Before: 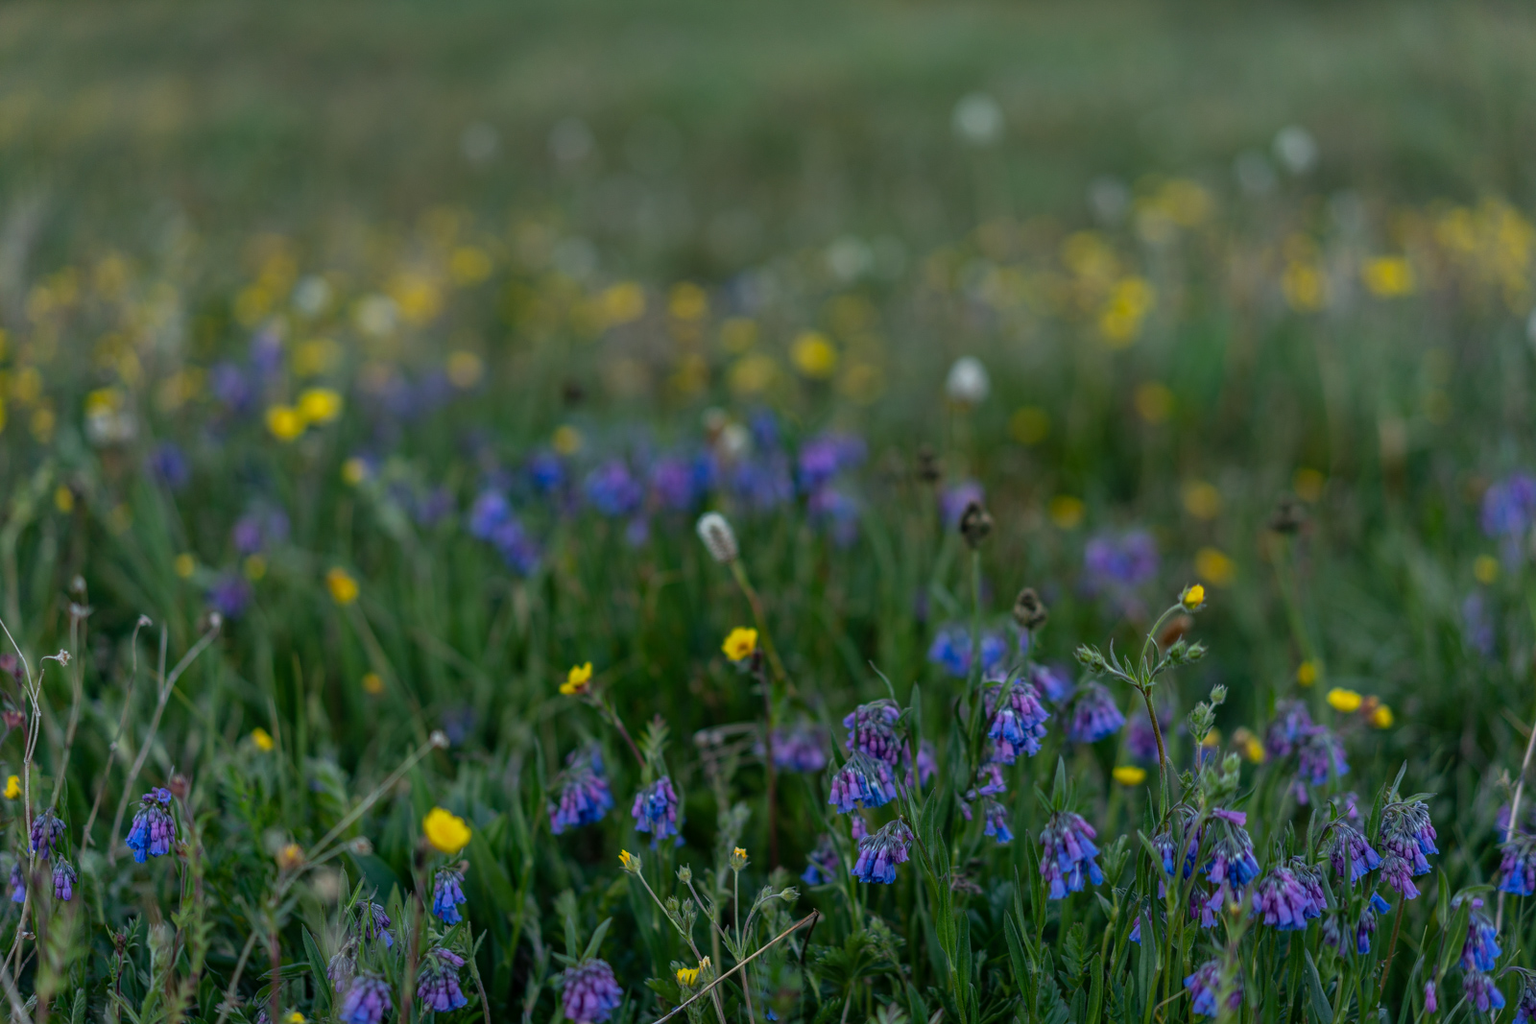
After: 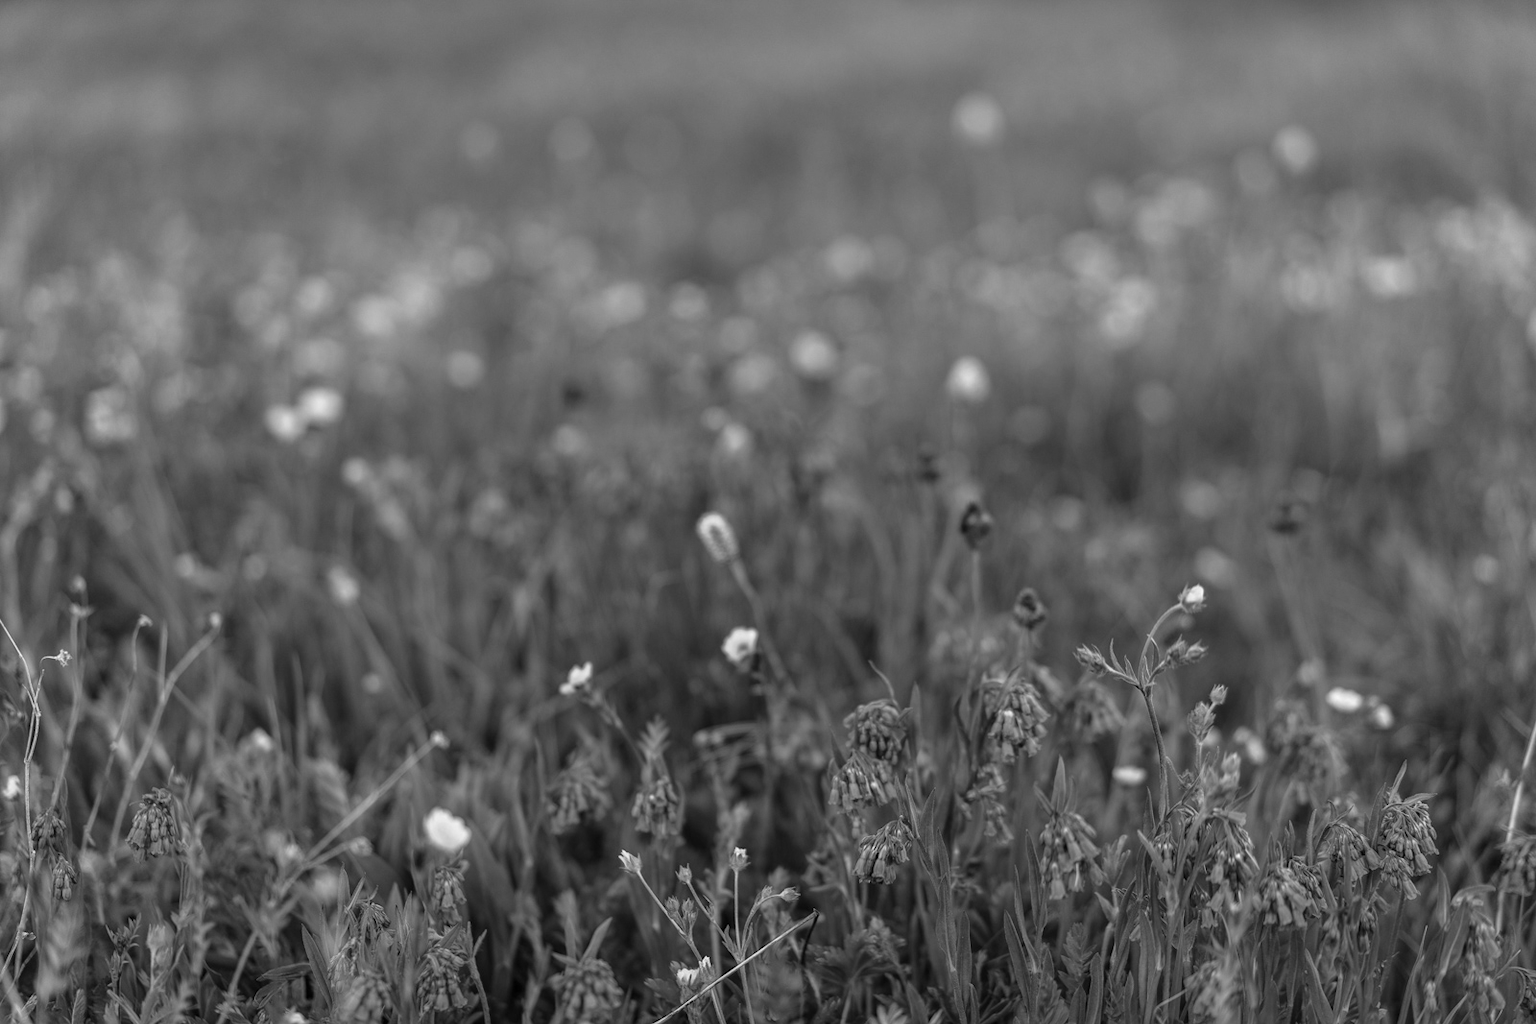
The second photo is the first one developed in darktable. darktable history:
monochrome: size 3.1
exposure: black level correction 0, exposure 0.7 EV, compensate highlight preservation false
white balance: red 1.009, blue 1.027
